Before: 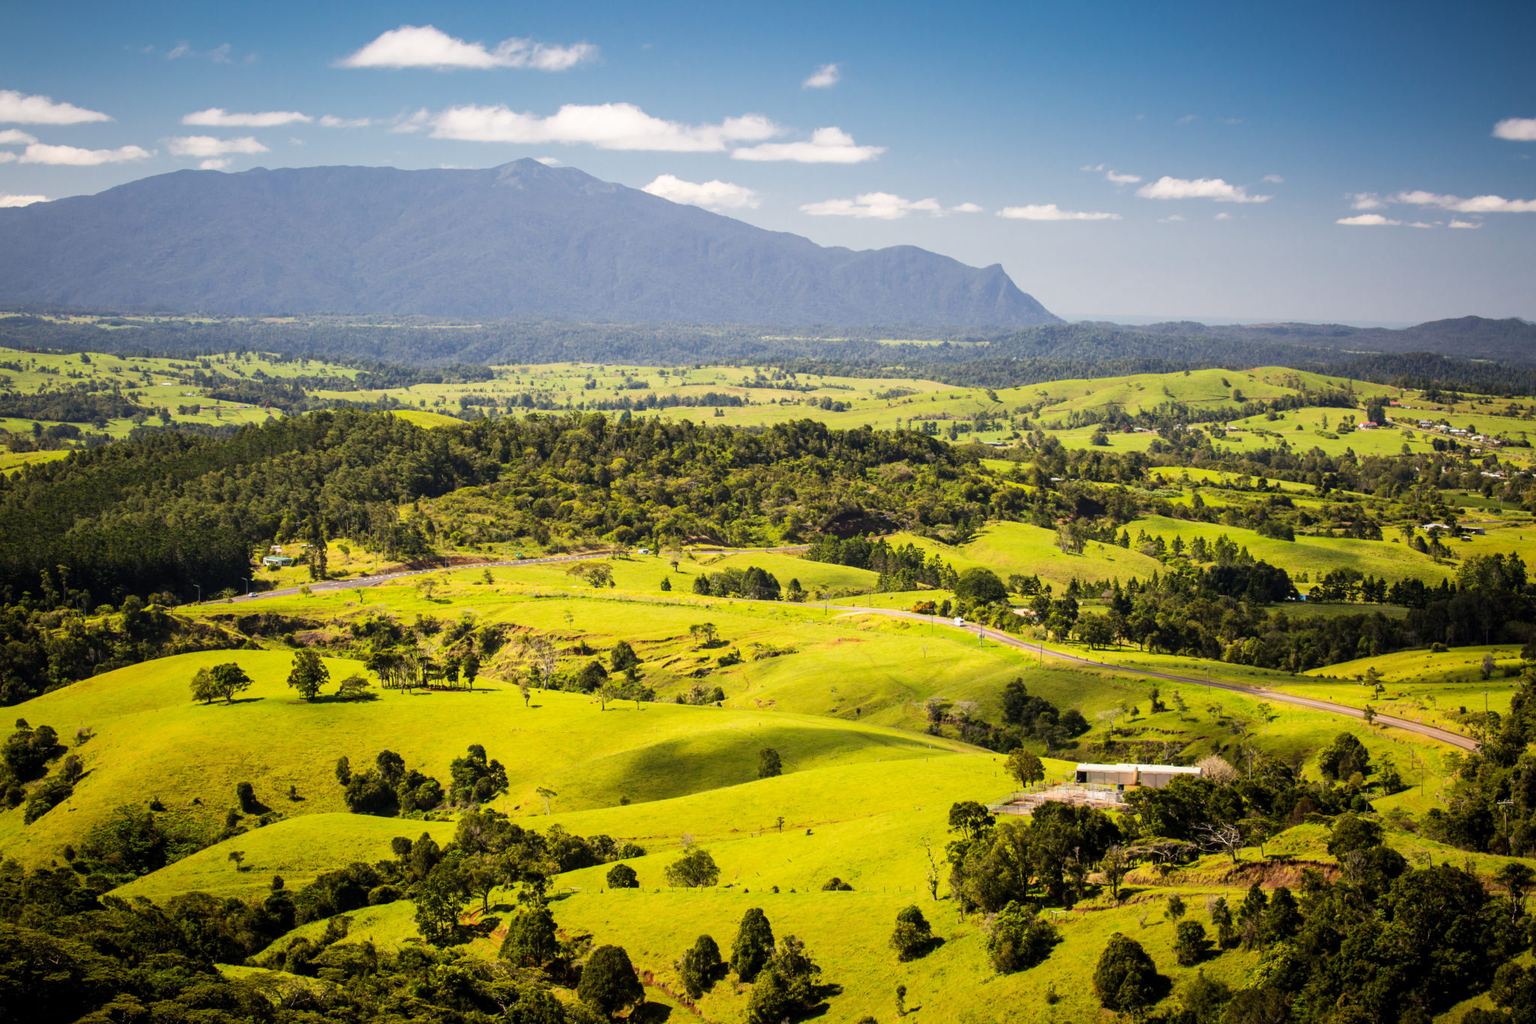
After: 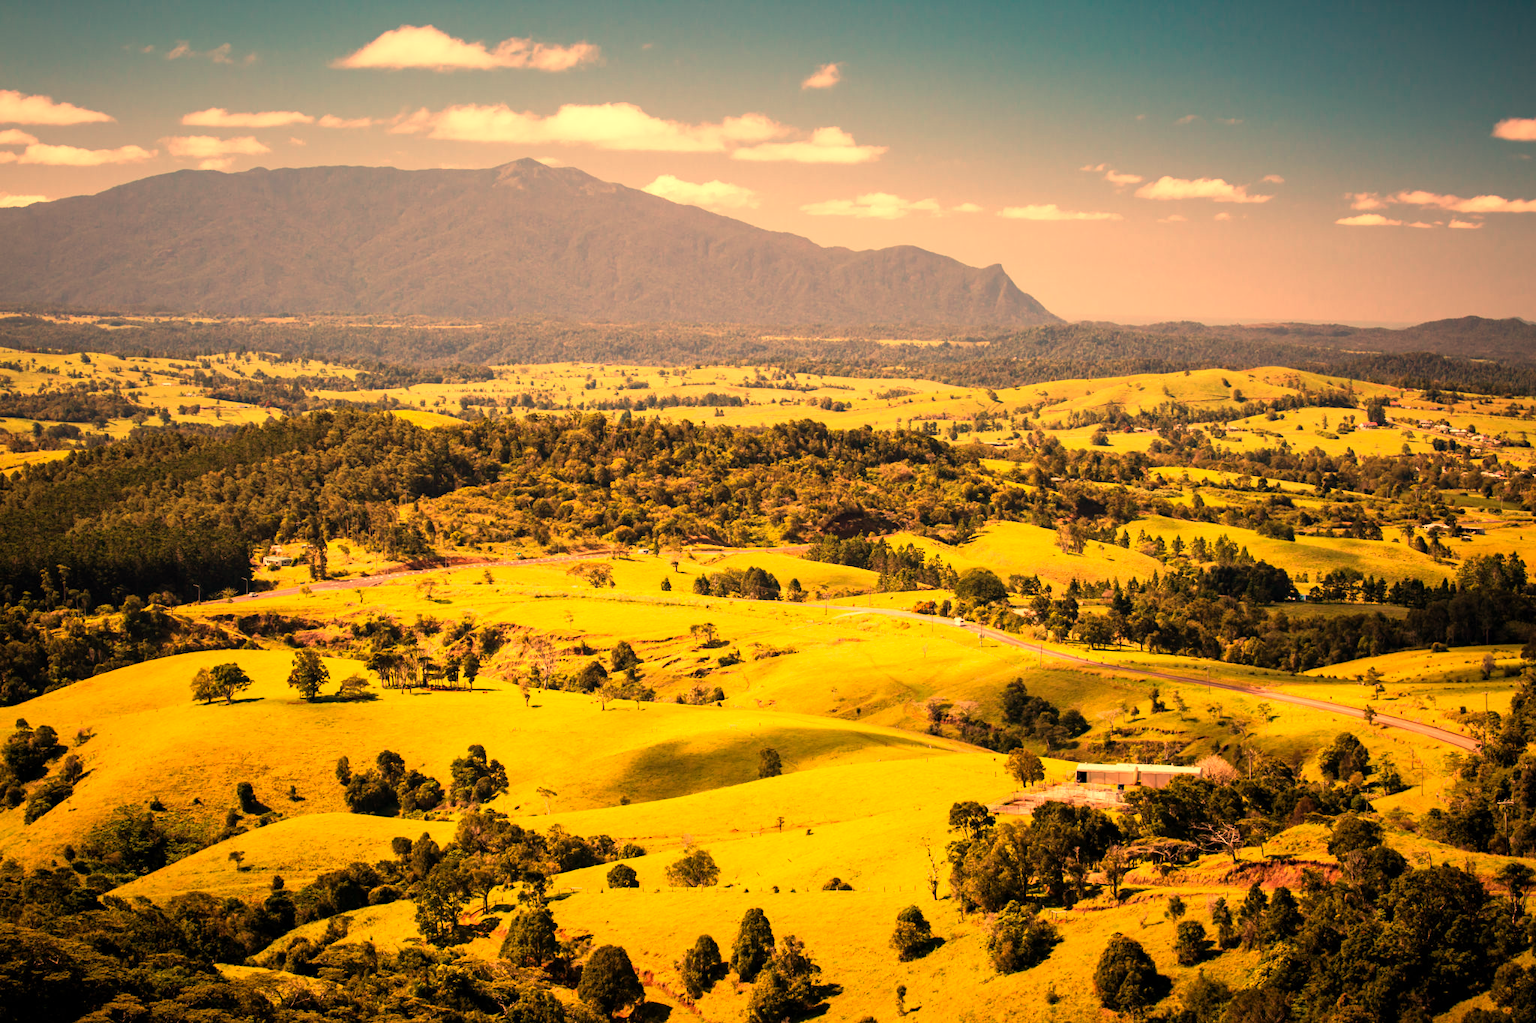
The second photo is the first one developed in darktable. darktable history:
white balance: red 1.467, blue 0.684
haze removal: compatibility mode true, adaptive false
